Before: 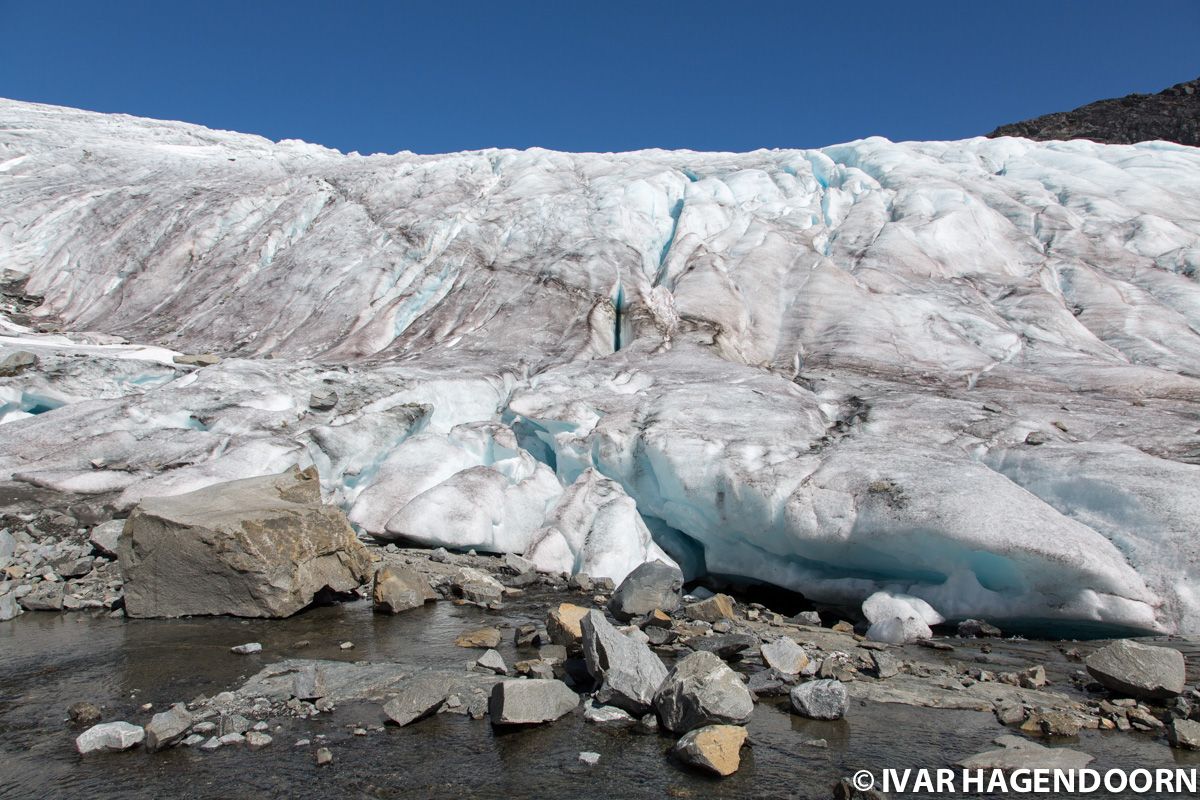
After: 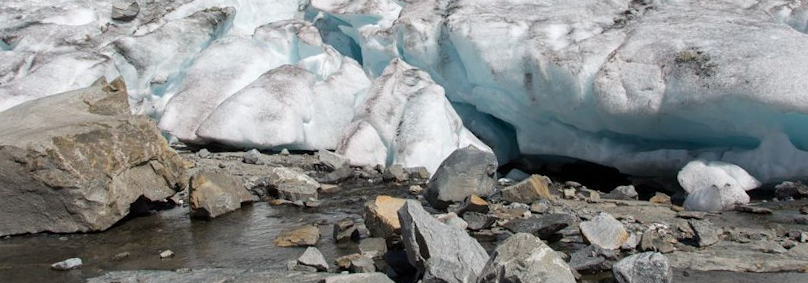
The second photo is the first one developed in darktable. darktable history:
crop: left 18.091%, top 51.13%, right 17.525%, bottom 16.85%
rotate and perspective: rotation -4.25°, automatic cropping off
